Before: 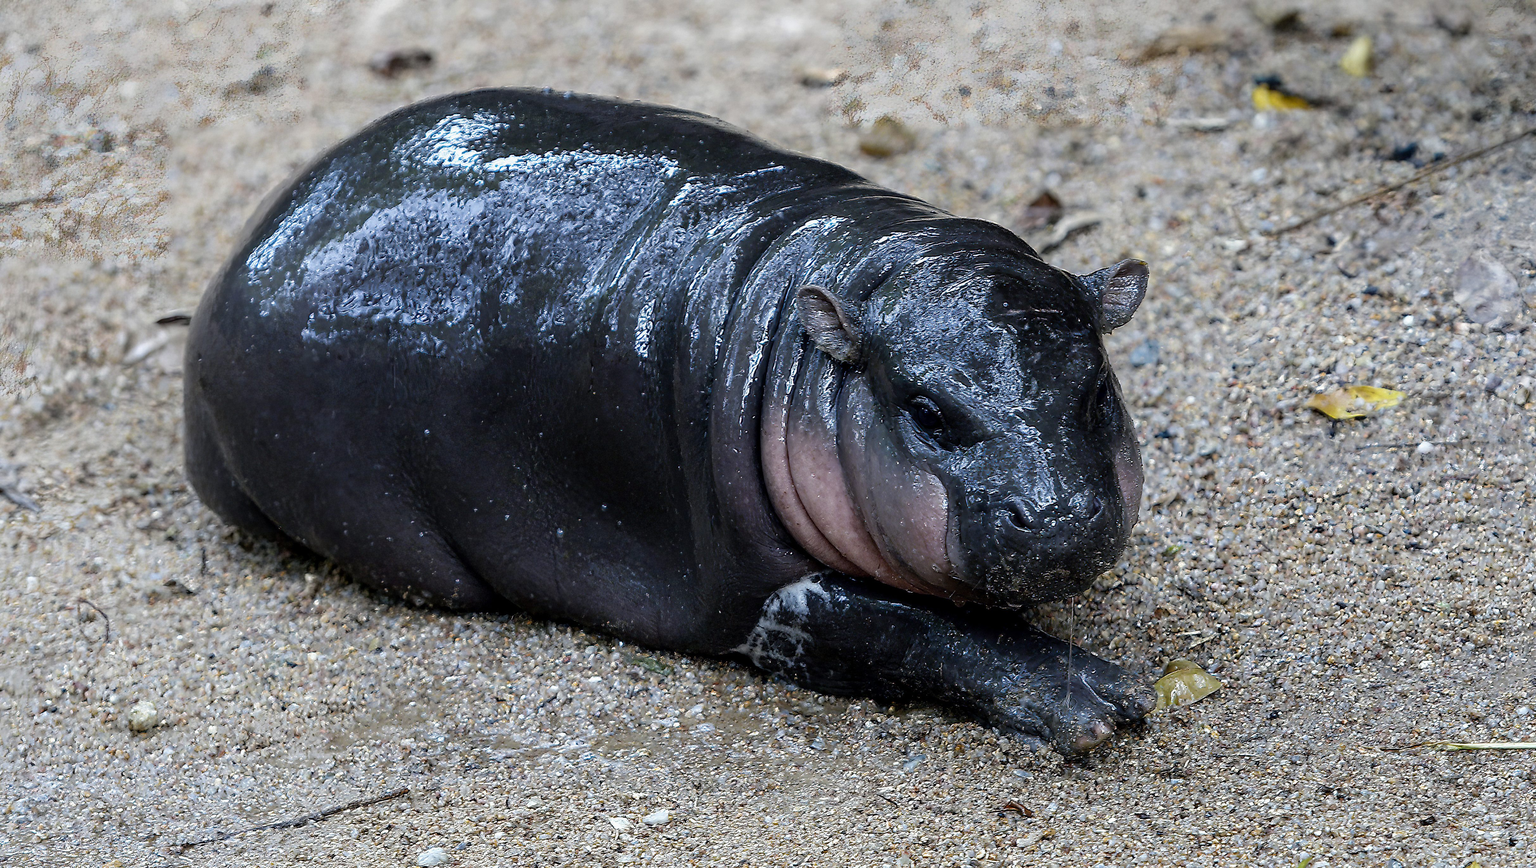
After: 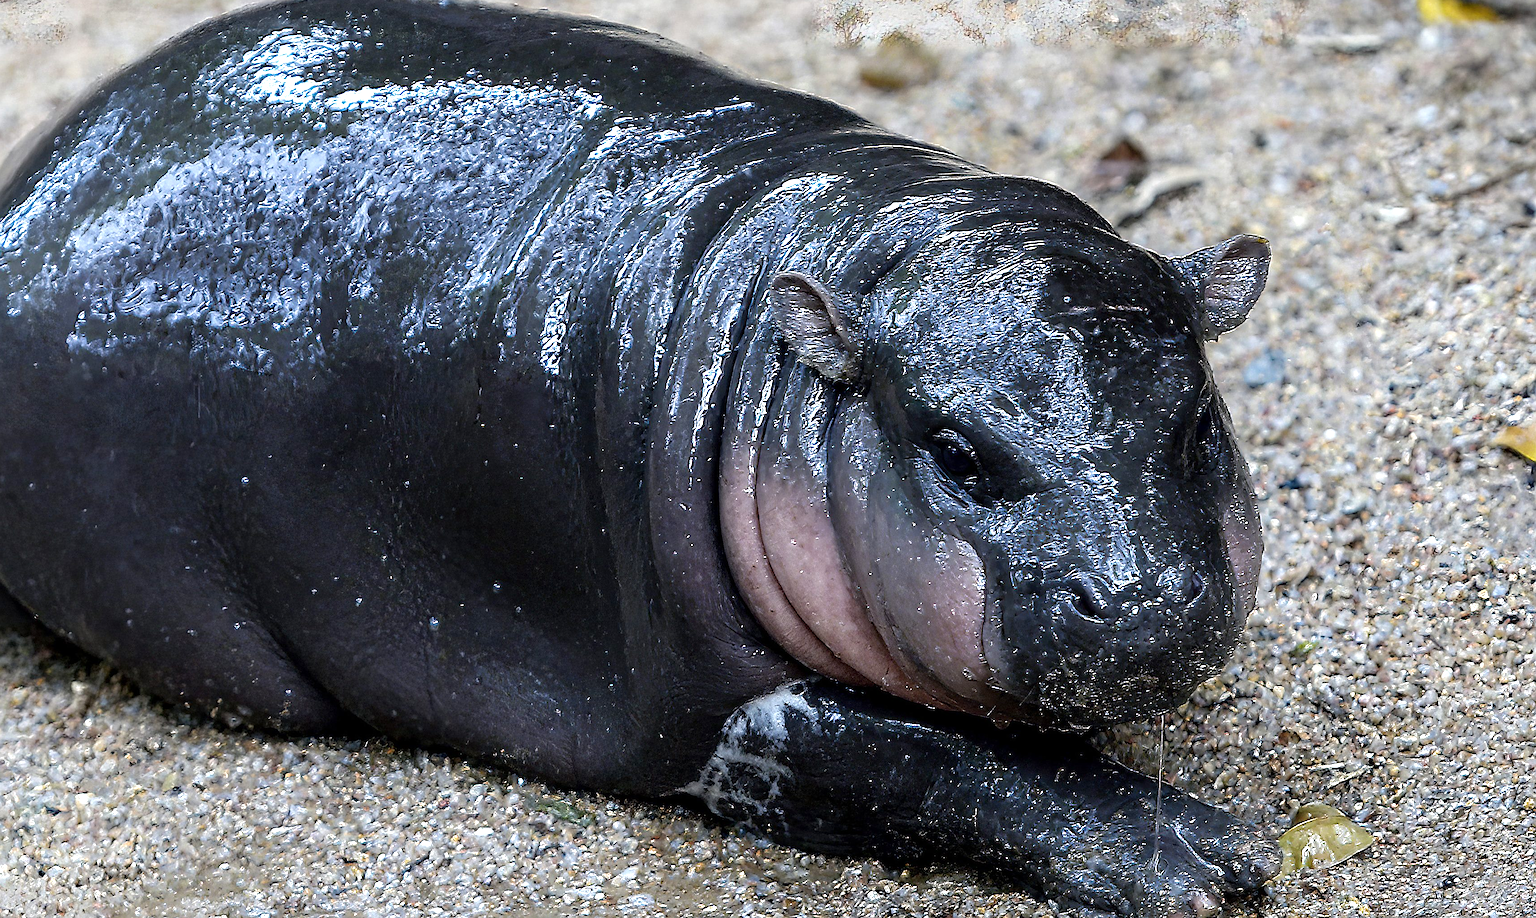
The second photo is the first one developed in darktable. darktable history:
exposure: exposure 0.486 EV, compensate exposure bias true, compensate highlight preservation false
sharpen: on, module defaults
crop and rotate: left 16.588%, top 10.869%, right 13.005%, bottom 14.607%
